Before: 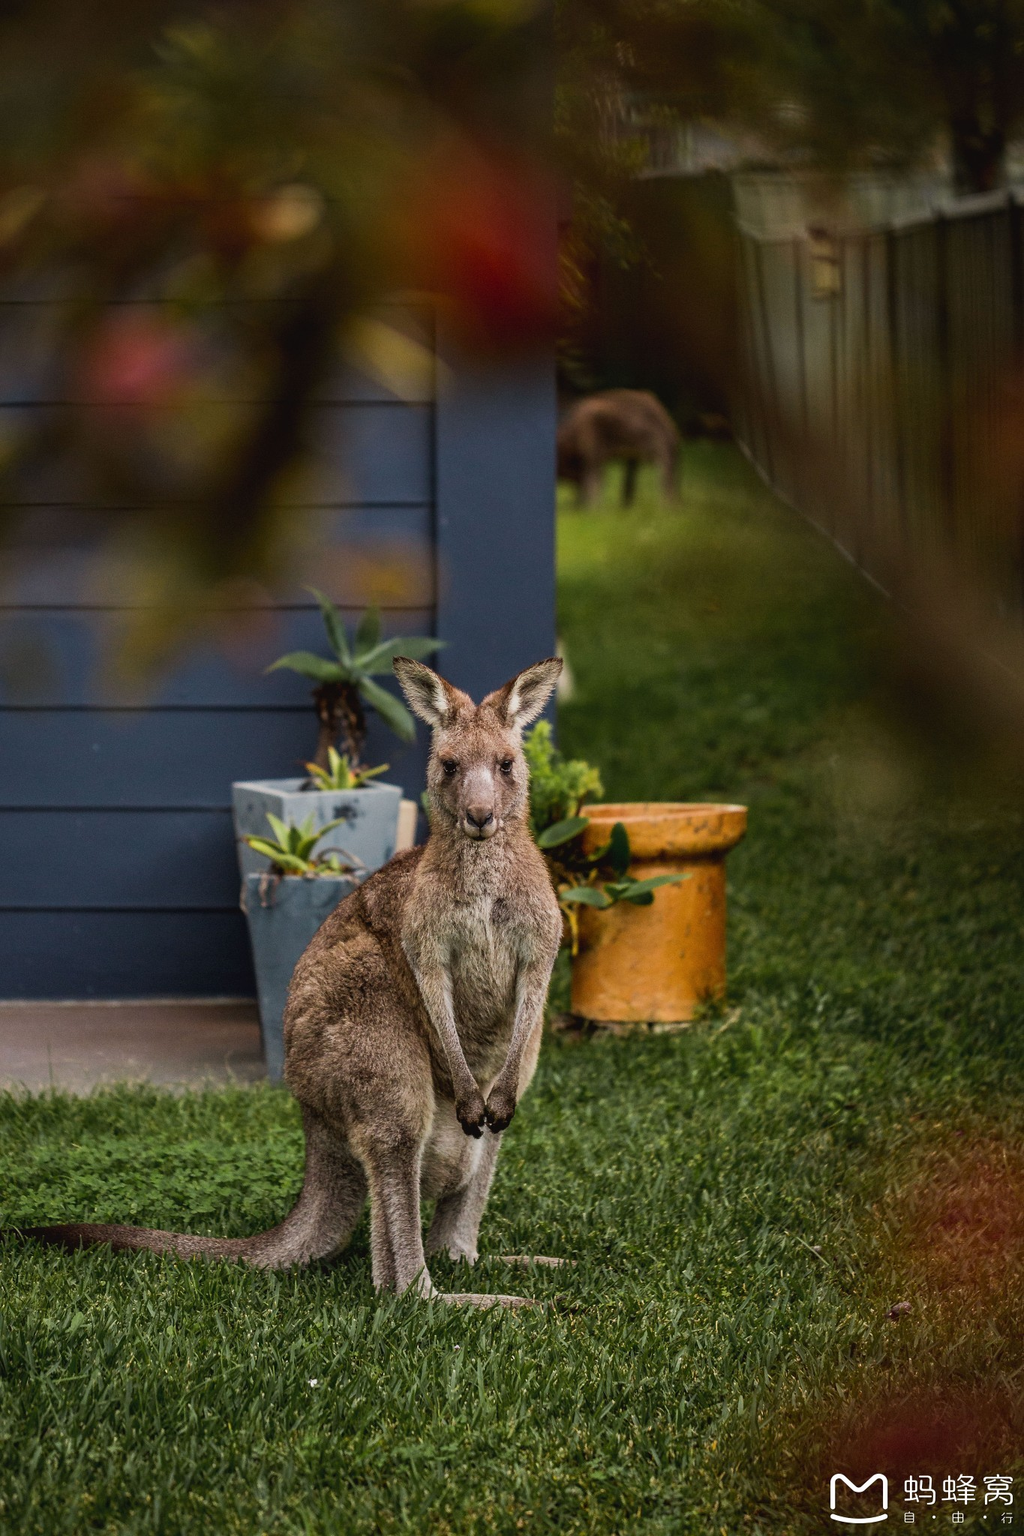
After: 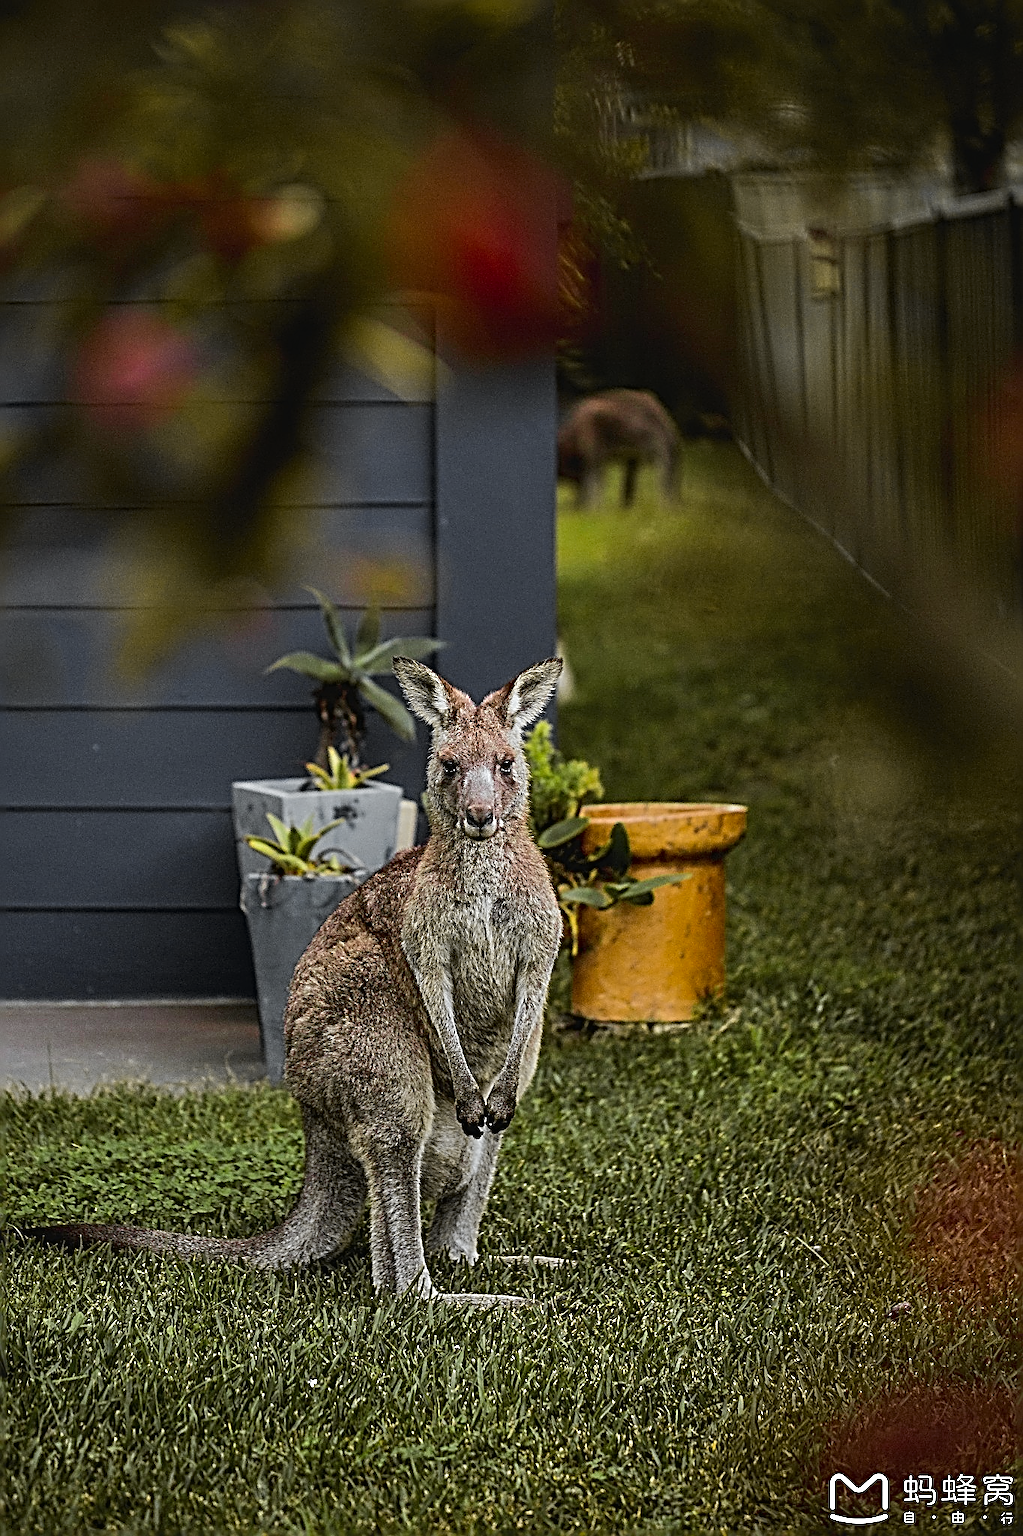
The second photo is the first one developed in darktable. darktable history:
sharpen: radius 3.158, amount 1.731
white balance: red 0.925, blue 1.046
tone curve: curves: ch0 [(0, 0.012) (0.036, 0.035) (0.274, 0.288) (0.504, 0.536) (0.844, 0.84) (1, 0.983)]; ch1 [(0, 0) (0.389, 0.403) (0.462, 0.486) (0.499, 0.498) (0.511, 0.502) (0.536, 0.547) (0.579, 0.578) (0.626, 0.645) (0.749, 0.781) (1, 1)]; ch2 [(0, 0) (0.457, 0.486) (0.5, 0.5) (0.557, 0.561) (0.614, 0.622) (0.704, 0.732) (1, 1)], color space Lab, independent channels, preserve colors none
